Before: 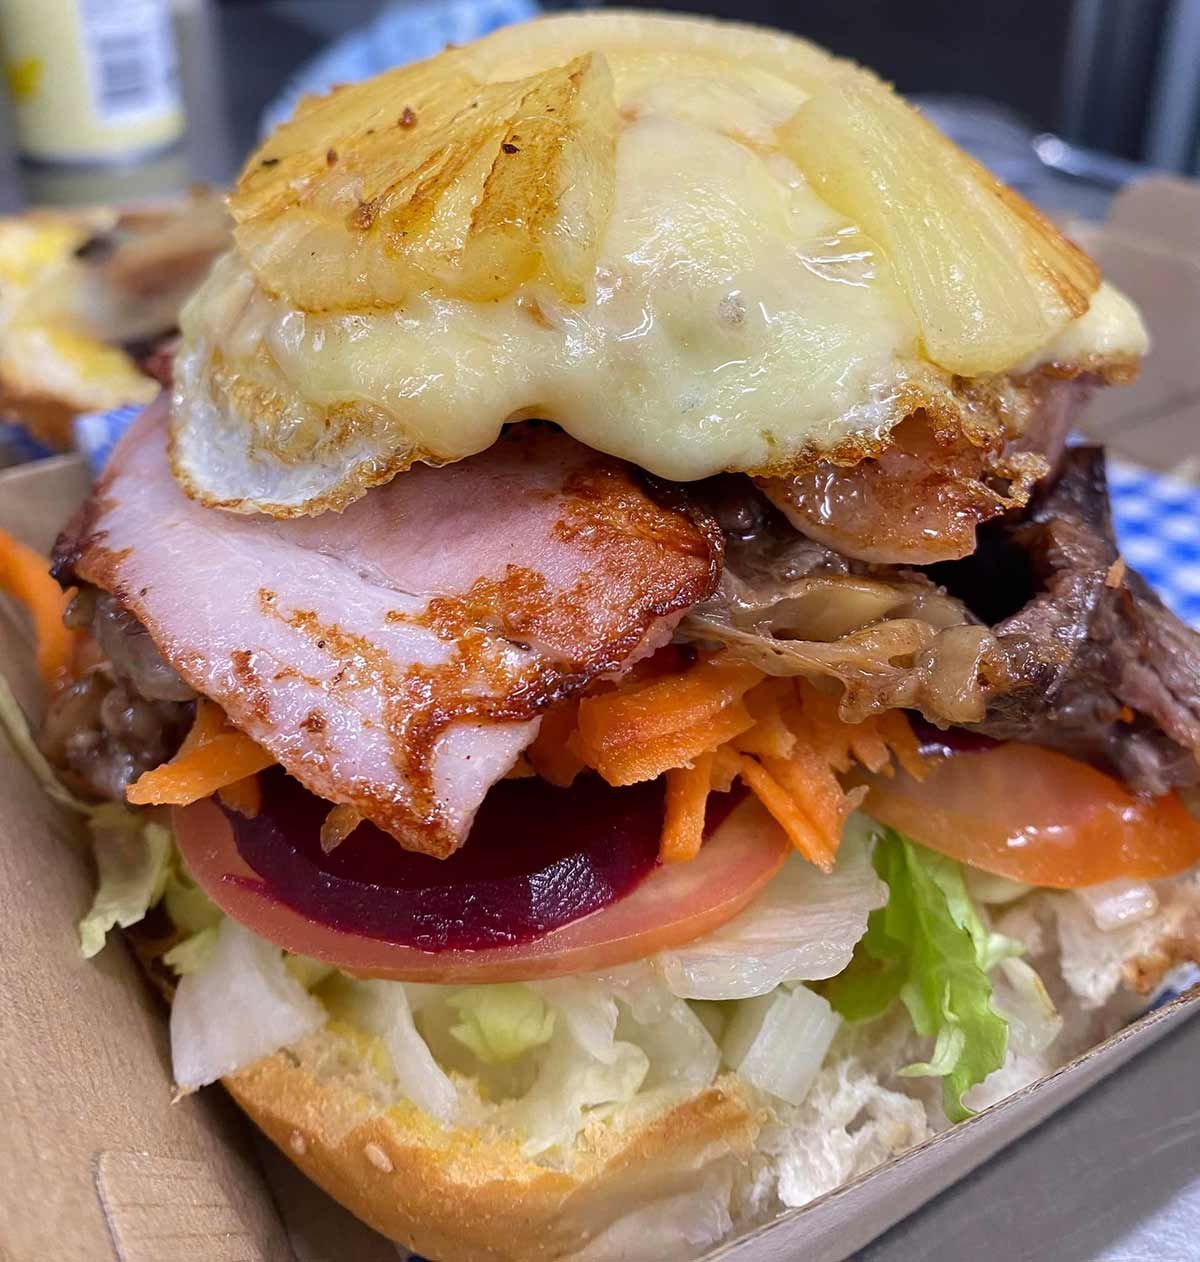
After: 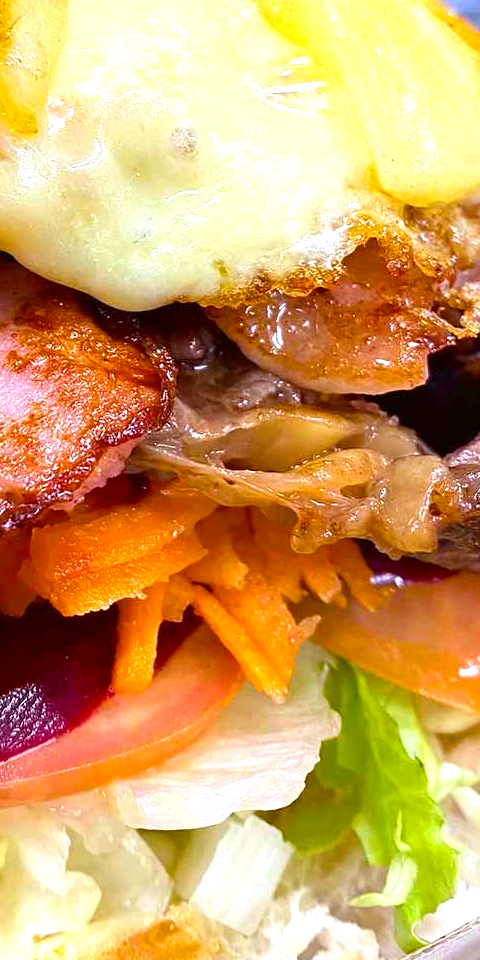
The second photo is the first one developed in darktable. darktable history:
crop: left 45.742%, top 13.5%, right 14.088%, bottom 9.826%
exposure: exposure 0.95 EV, compensate highlight preservation false
color balance rgb: perceptual saturation grading › global saturation 25.514%, global vibrance 20%
color correction: highlights a* -2.74, highlights b* -2.8, shadows a* 2.47, shadows b* 2.75
